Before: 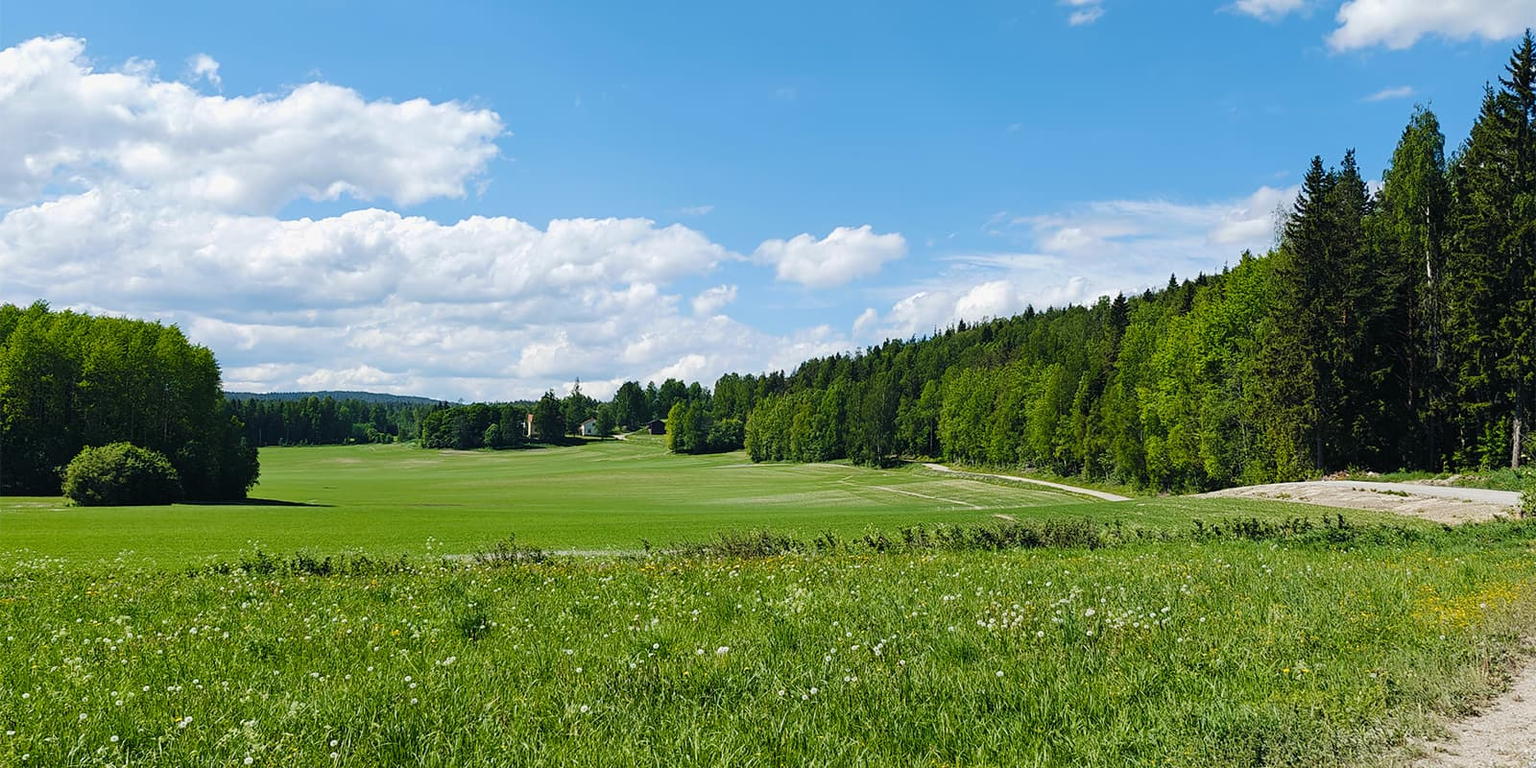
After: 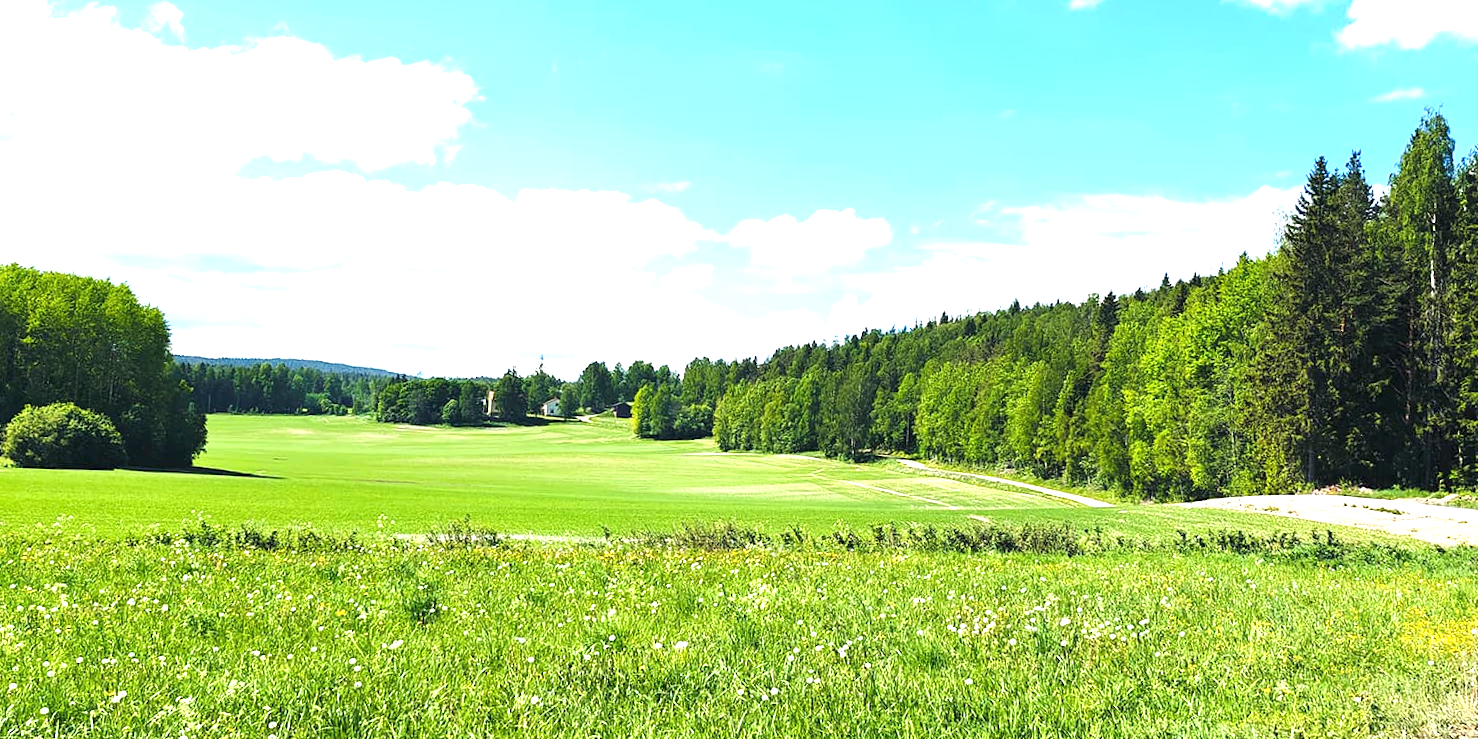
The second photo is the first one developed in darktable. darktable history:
exposure: exposure 1.5 EV, compensate highlight preservation false
crop and rotate: angle -2.38°
tone equalizer: on, module defaults
